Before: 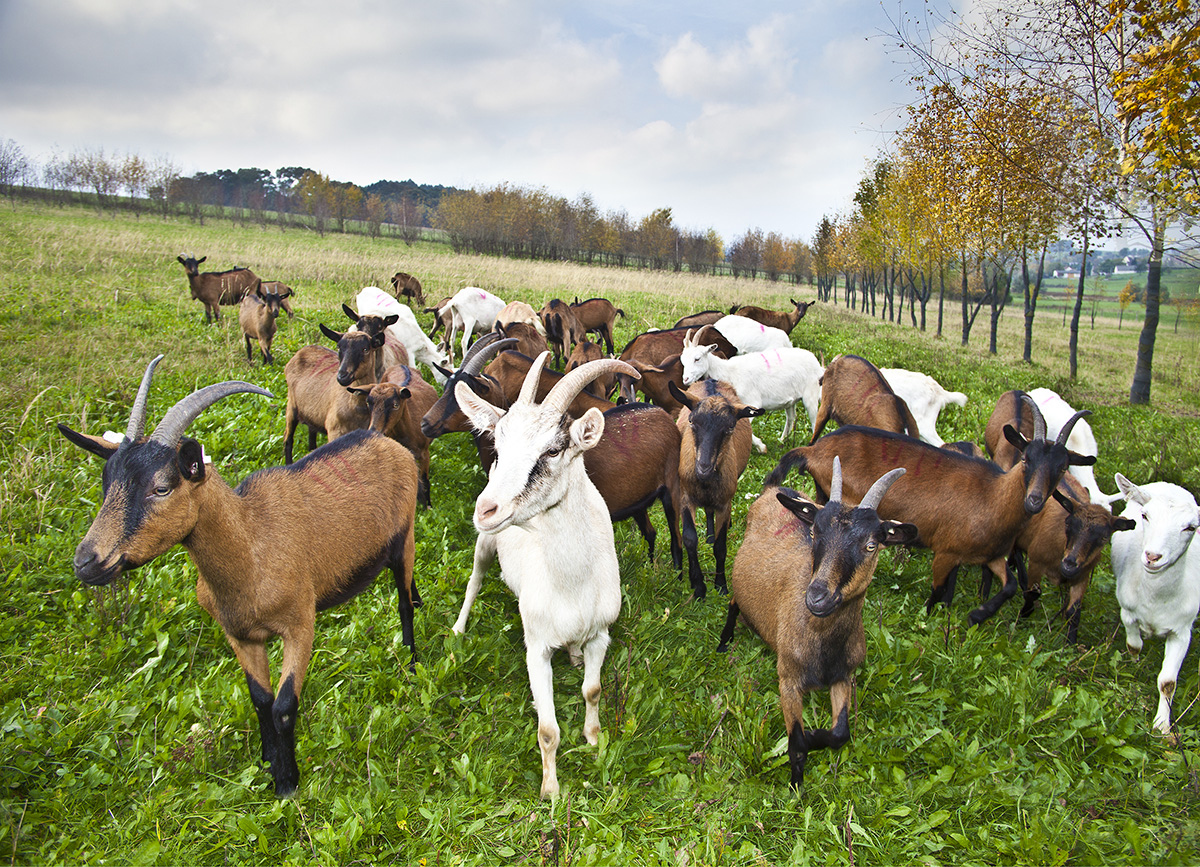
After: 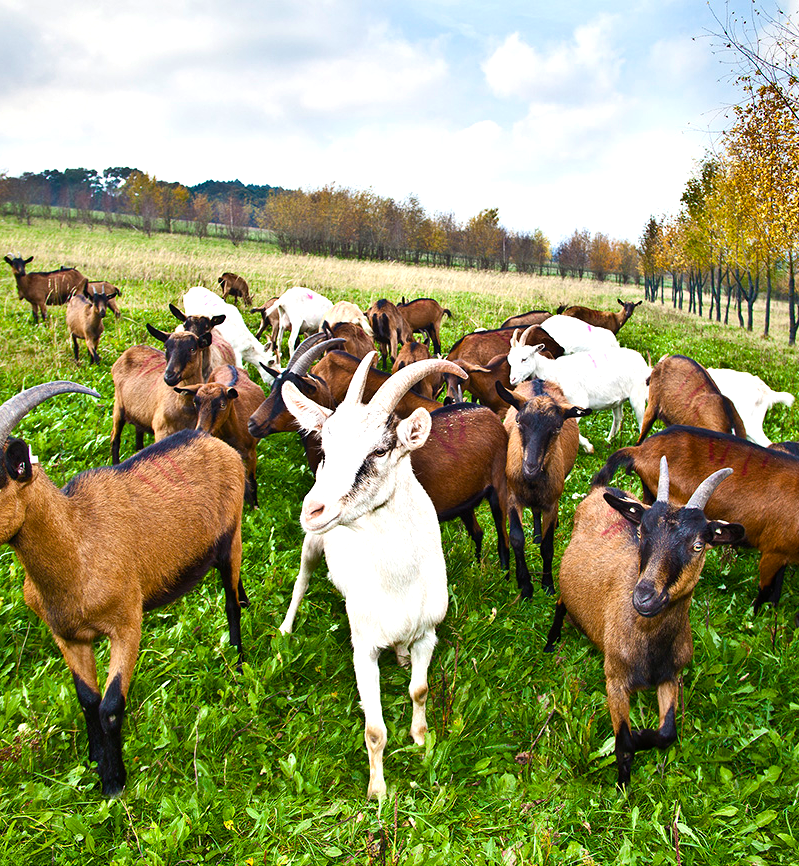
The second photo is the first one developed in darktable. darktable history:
color balance rgb: shadows lift › luminance -20%, power › hue 72.24°, highlights gain › luminance 15%, global offset › hue 171.6°, perceptual saturation grading › highlights -15%, perceptual saturation grading › shadows 25%, global vibrance 35%, contrast 10%
crop and rotate: left 14.436%, right 18.898%
